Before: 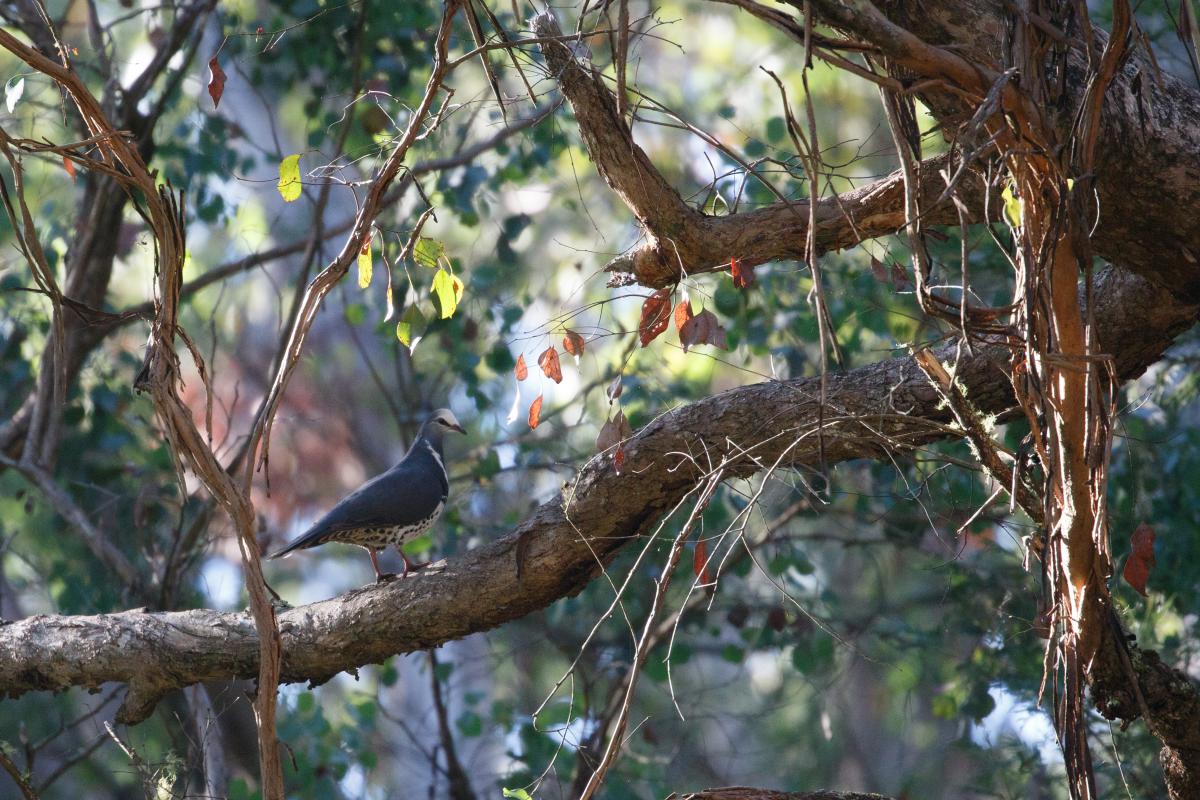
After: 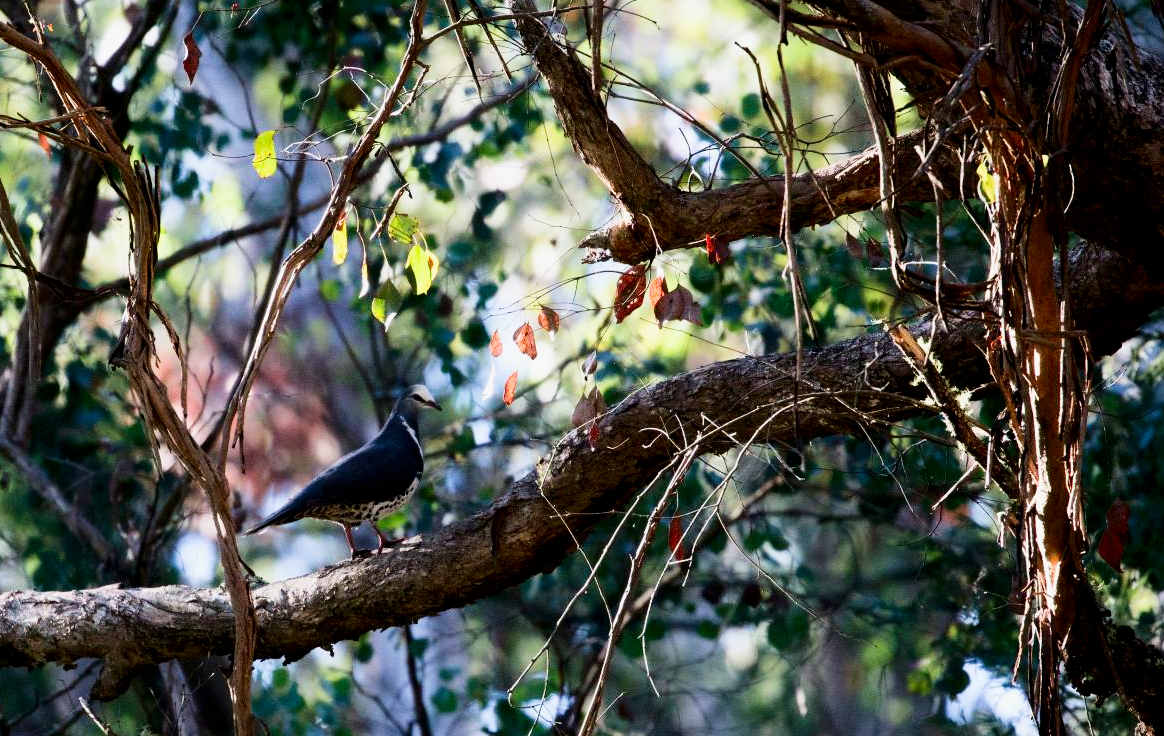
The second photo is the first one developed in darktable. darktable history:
exposure: black level correction 0.005, exposure 0.418 EV, compensate exposure bias true, compensate highlight preservation false
contrast brightness saturation: contrast 0.192, brightness -0.11, saturation 0.207
crop: left 2.154%, top 3.047%, right 0.812%, bottom 4.849%
filmic rgb: black relative exposure -5.15 EV, white relative exposure 3.53 EV, hardness 3.18, contrast 1.203, highlights saturation mix -49.18%
velvia: strength 14.6%
